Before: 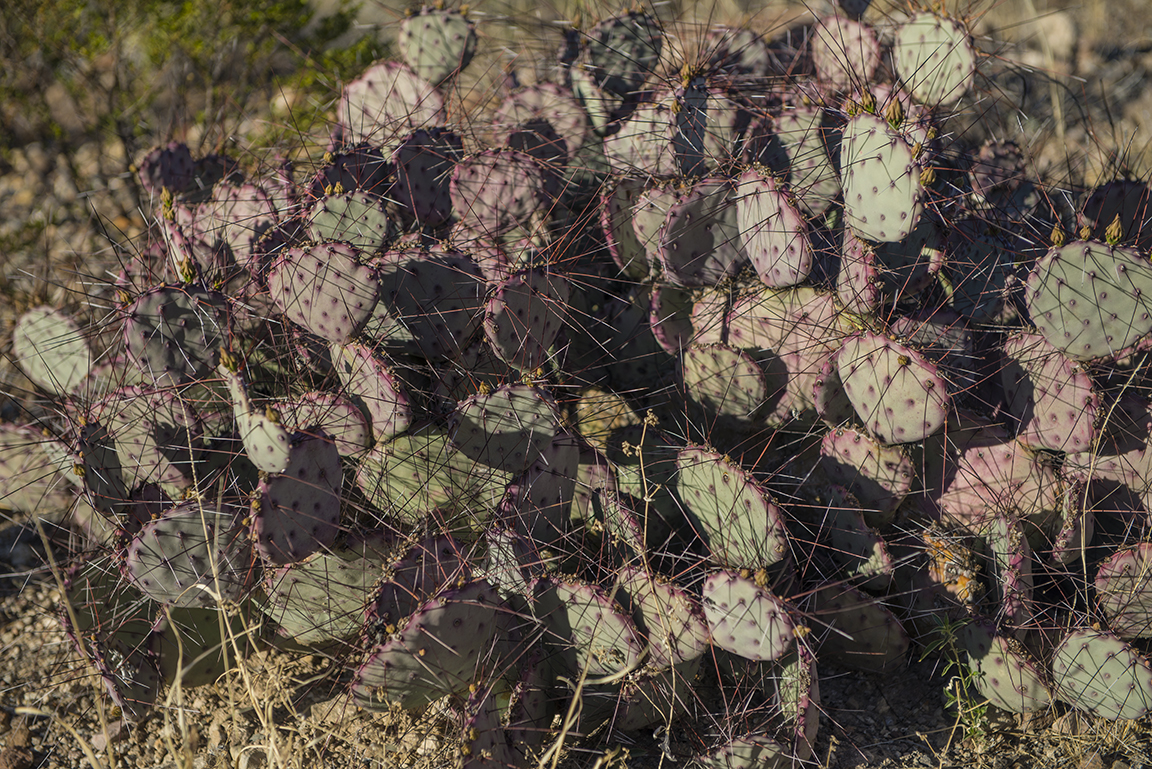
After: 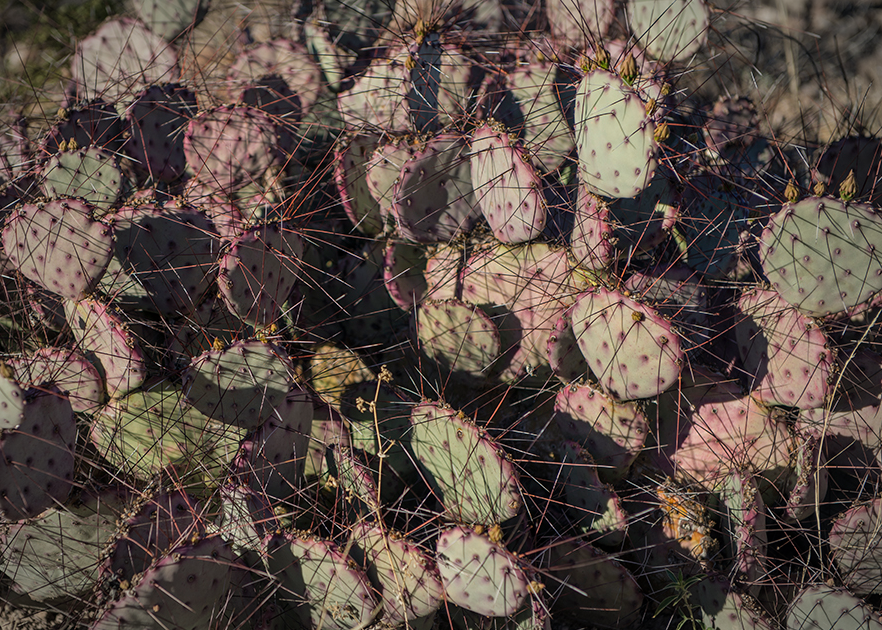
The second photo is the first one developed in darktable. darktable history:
crop: left 23.095%, top 5.827%, bottom 11.854%
vignetting: automatic ratio true
